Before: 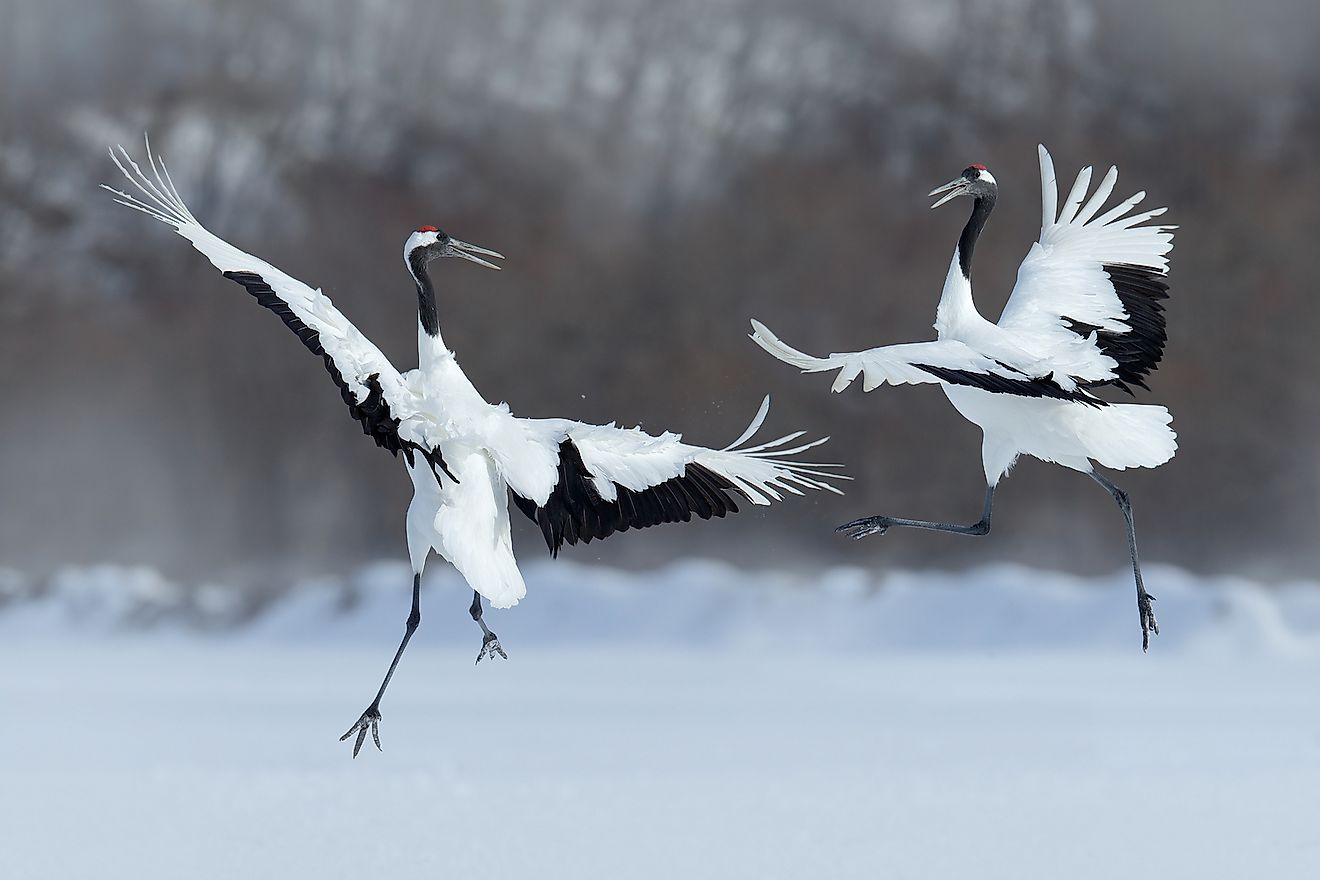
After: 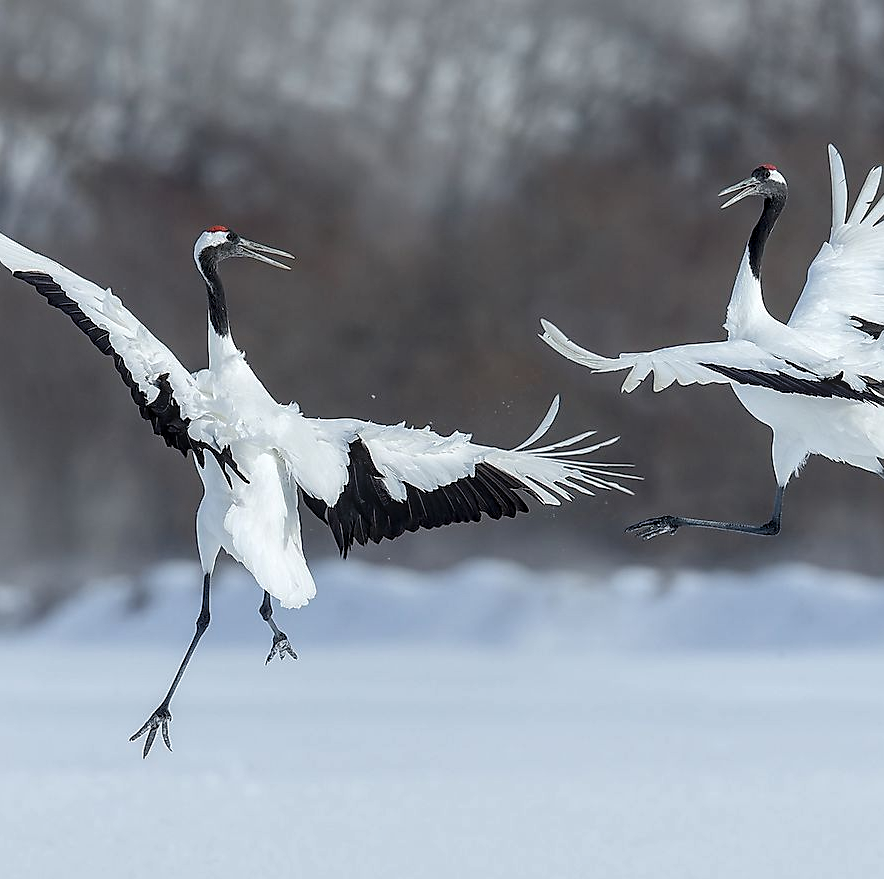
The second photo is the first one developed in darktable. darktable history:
sharpen: radius 1.82, amount 0.412, threshold 1.593
local contrast: detail 130%
crop and rotate: left 15.984%, right 16.979%
